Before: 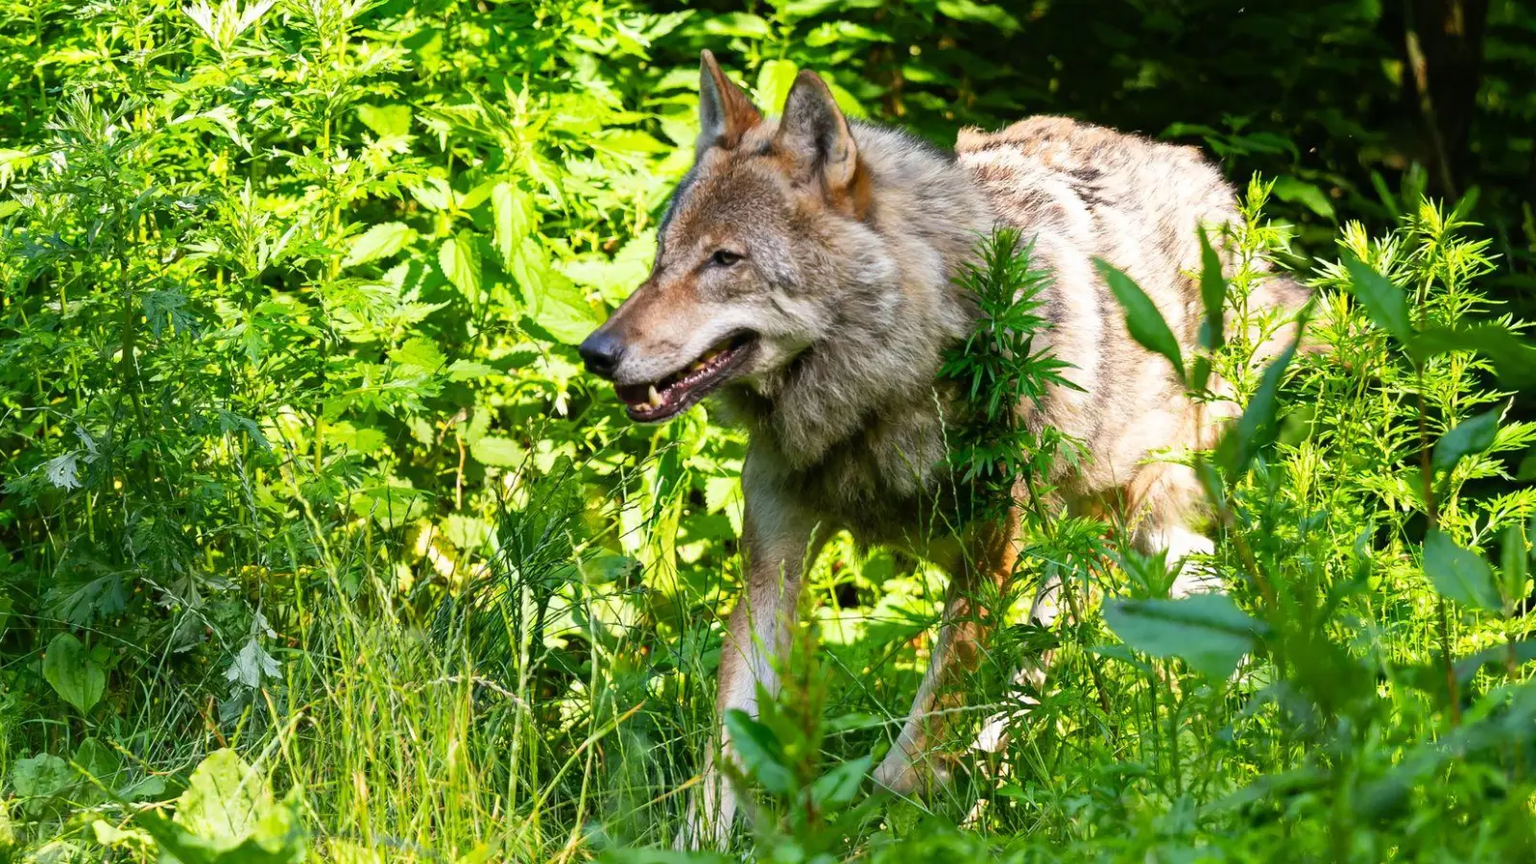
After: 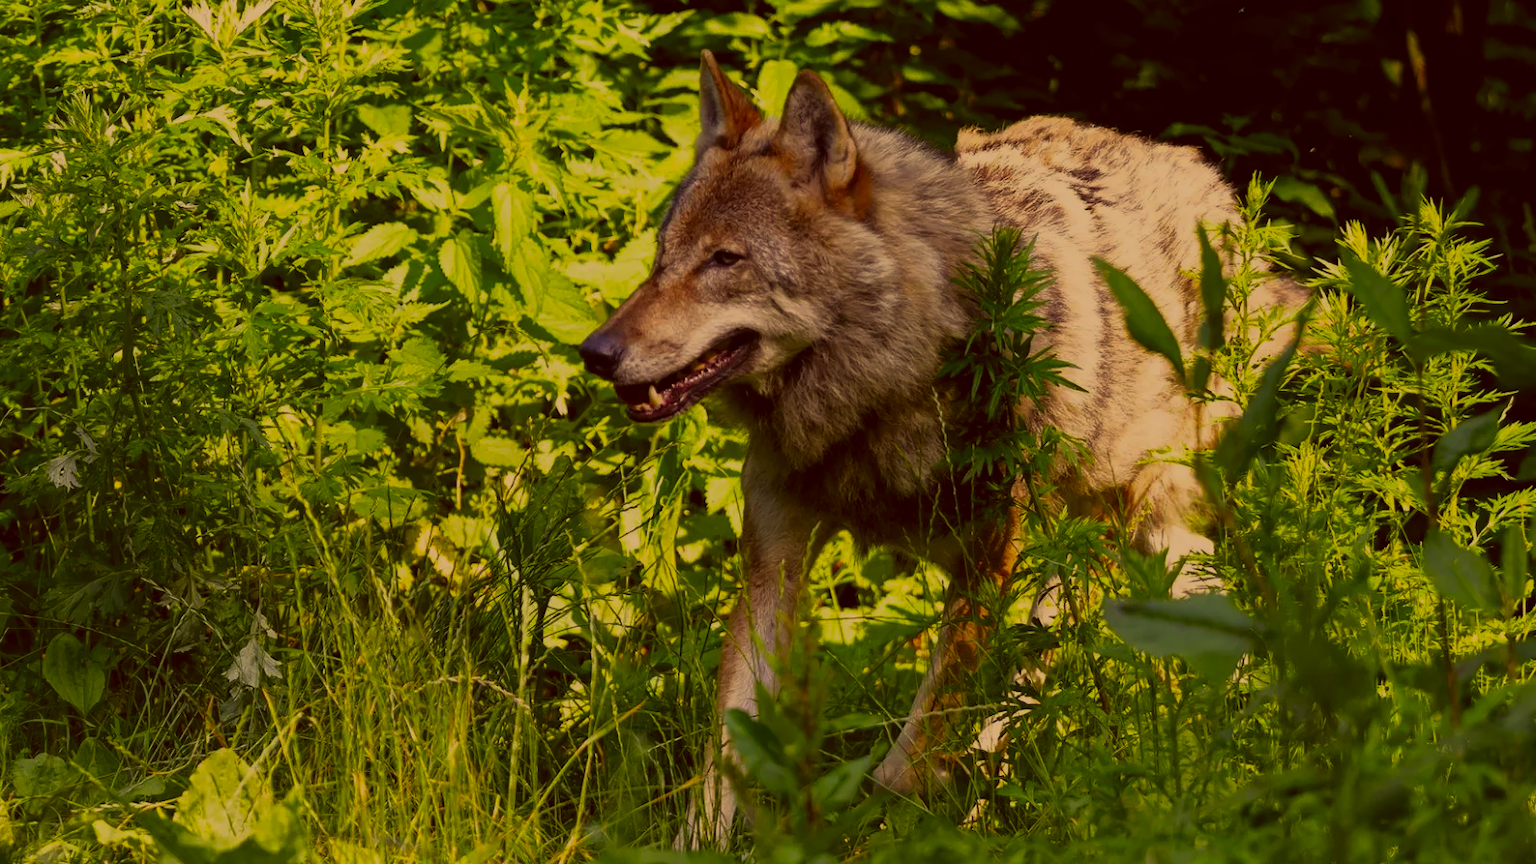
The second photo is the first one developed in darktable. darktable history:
contrast brightness saturation: contrast 0.203, brightness 0.165, saturation 0.22
color correction: highlights a* 9.72, highlights b* 38.76, shadows a* 14.19, shadows b* 3.58
tone equalizer: -8 EV -1.97 EV, -7 EV -1.96 EV, -6 EV -1.99 EV, -5 EV -1.97 EV, -4 EV -1.97 EV, -3 EV -1.99 EV, -2 EV -2 EV, -1 EV -1.63 EV, +0 EV -2 EV, edges refinement/feathering 500, mask exposure compensation -1.57 EV, preserve details no
